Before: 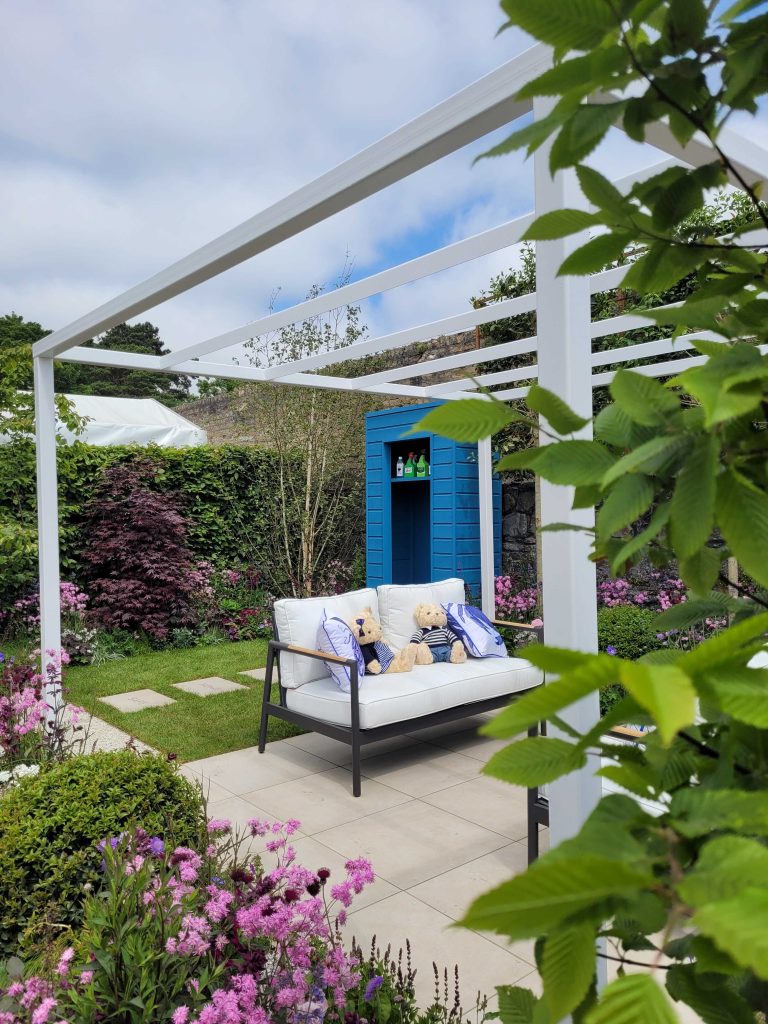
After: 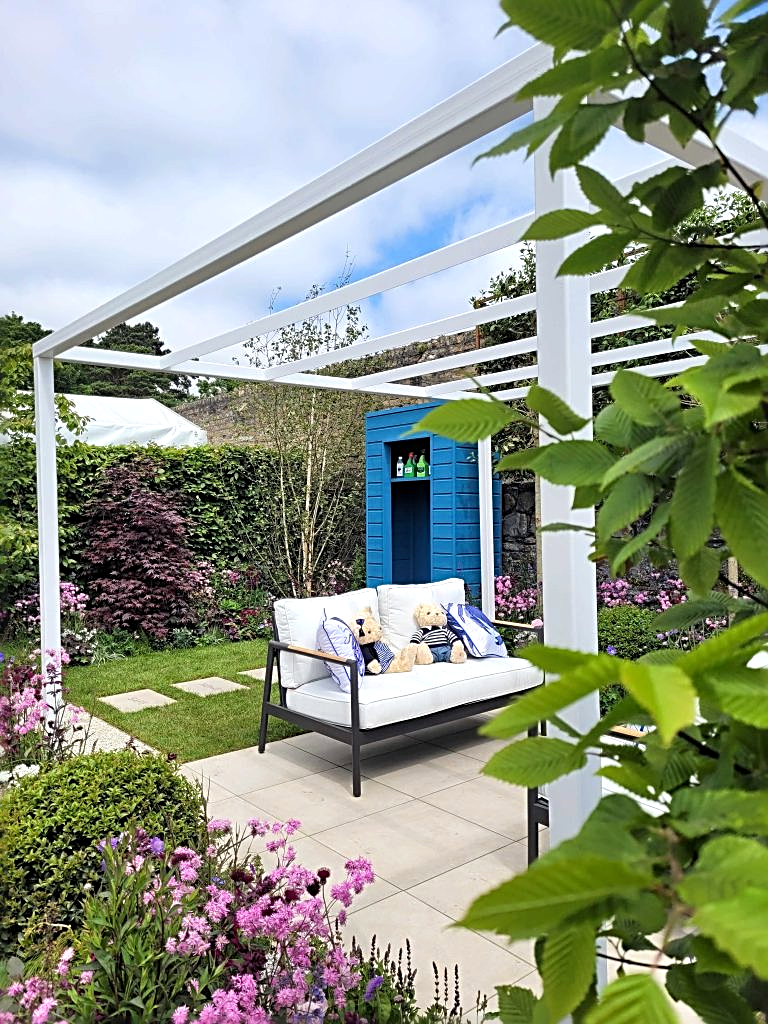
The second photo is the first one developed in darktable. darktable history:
exposure: exposure 0.367 EV, compensate highlight preservation false
white balance: emerald 1
sharpen: radius 2.817, amount 0.715
